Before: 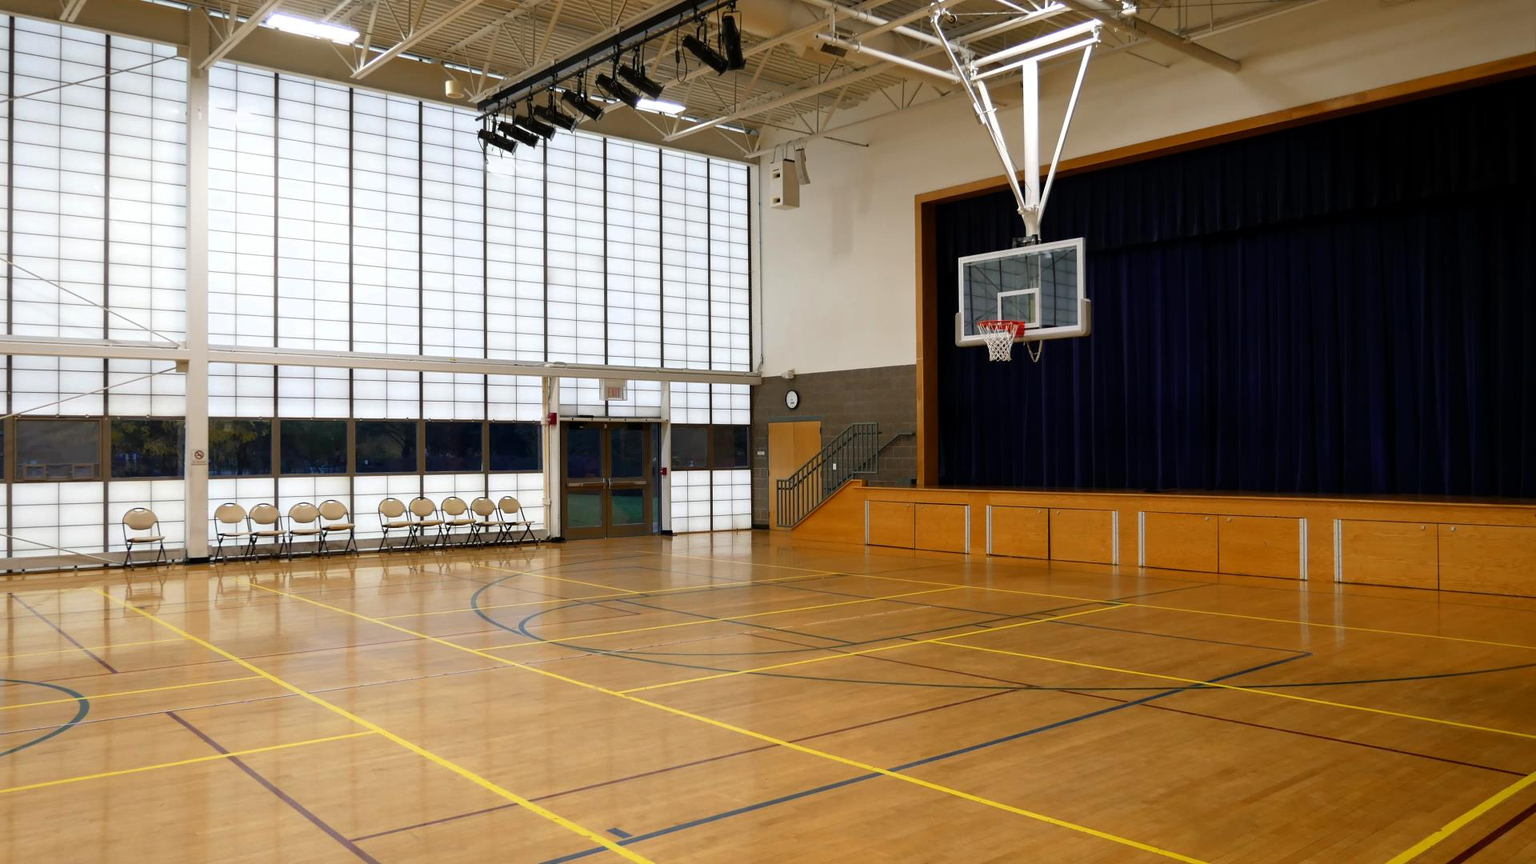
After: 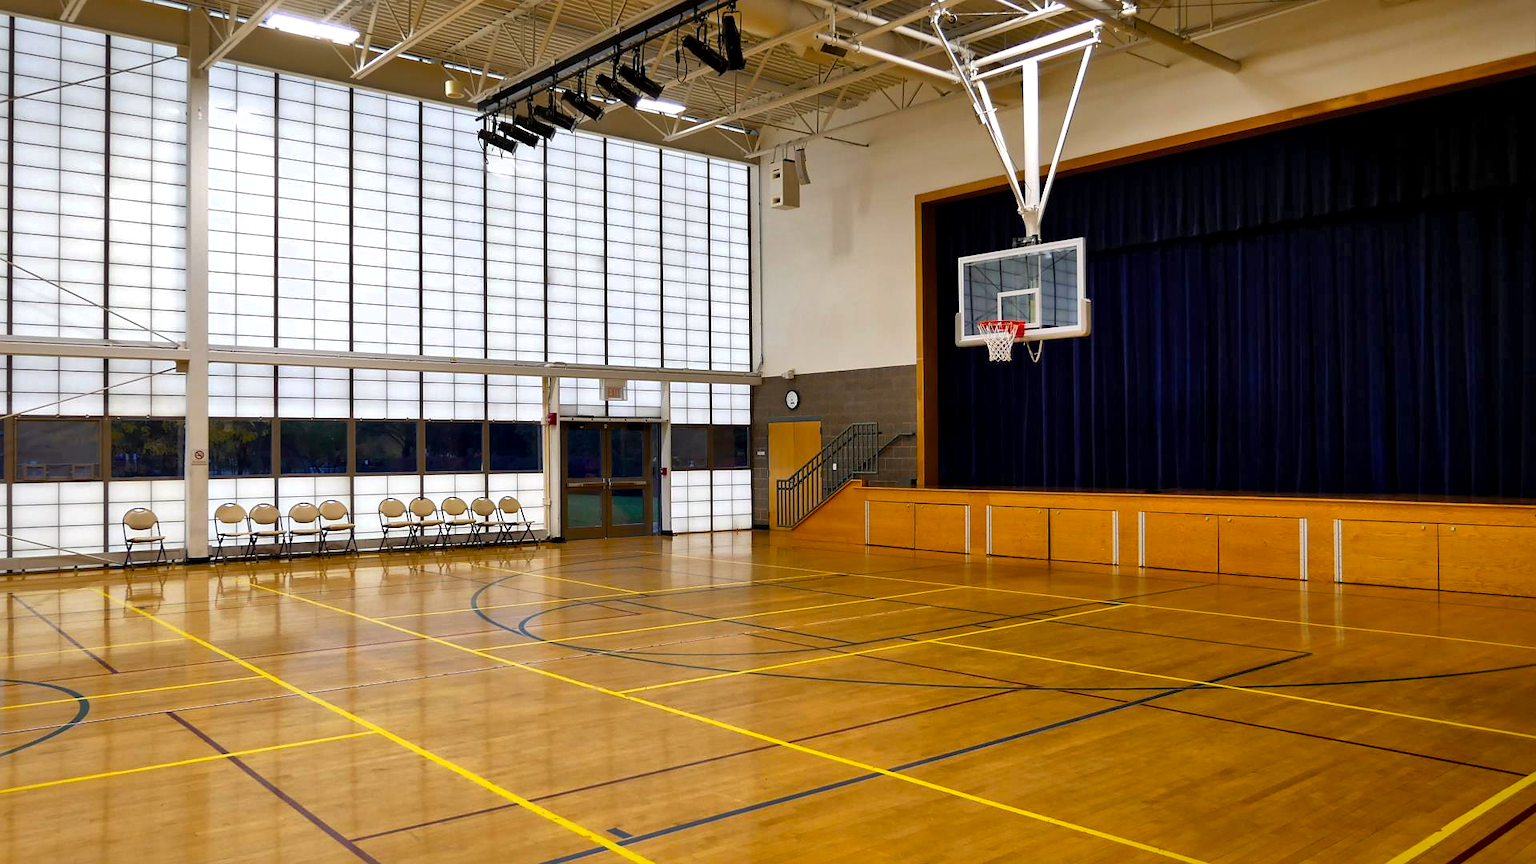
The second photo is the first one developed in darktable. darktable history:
sharpen: radius 1.04, threshold 0.946
shadows and highlights: soften with gaussian
color balance rgb: shadows lift › chroma 3.243%, shadows lift › hue 278.45°, highlights gain › chroma 0.142%, highlights gain › hue 332.35°, perceptual saturation grading › global saturation 30.53%
local contrast: mode bilateral grid, contrast 21, coarseness 50, detail 144%, midtone range 0.2
